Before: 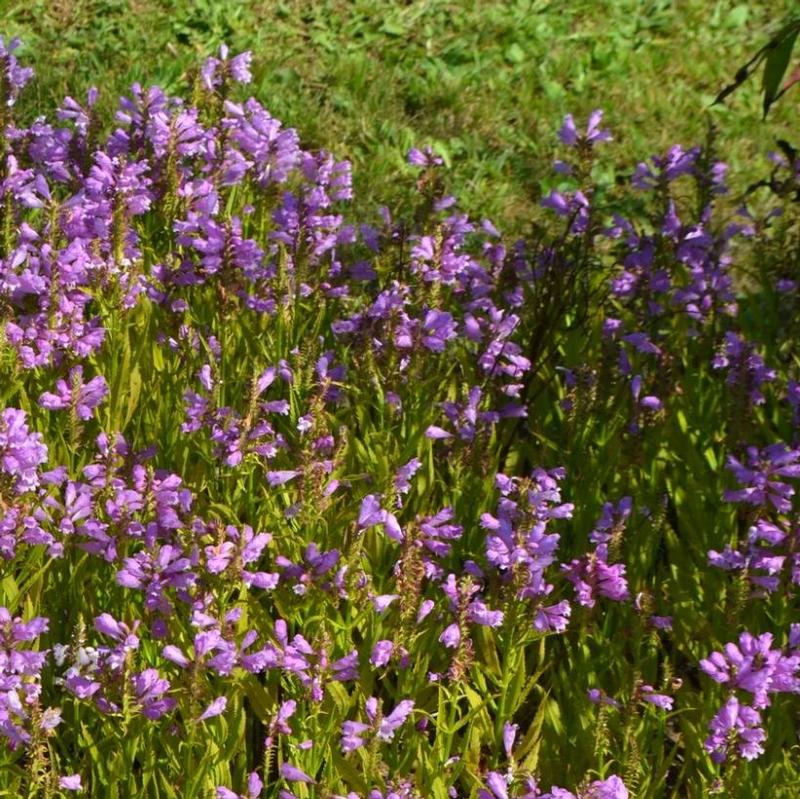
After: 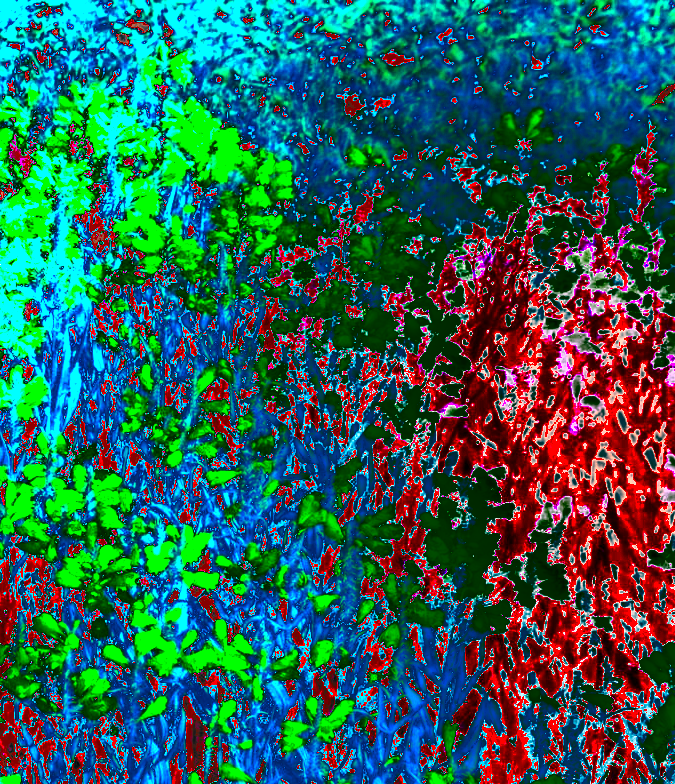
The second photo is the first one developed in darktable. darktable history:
crop: left 7.598%, right 7.873%
contrast brightness saturation: brightness -0.09
shadows and highlights: shadows 60, highlights -60.23, soften with gaussian
white balance: red 8, blue 8
